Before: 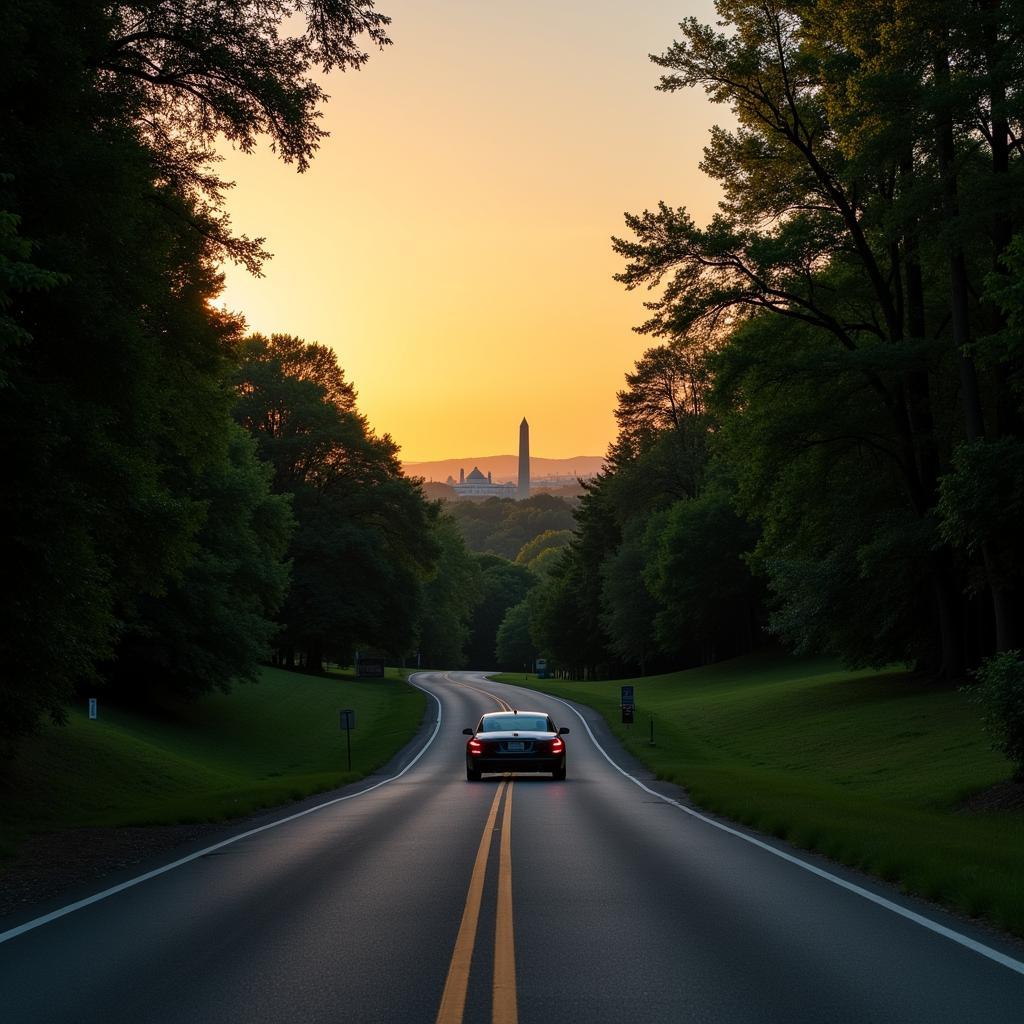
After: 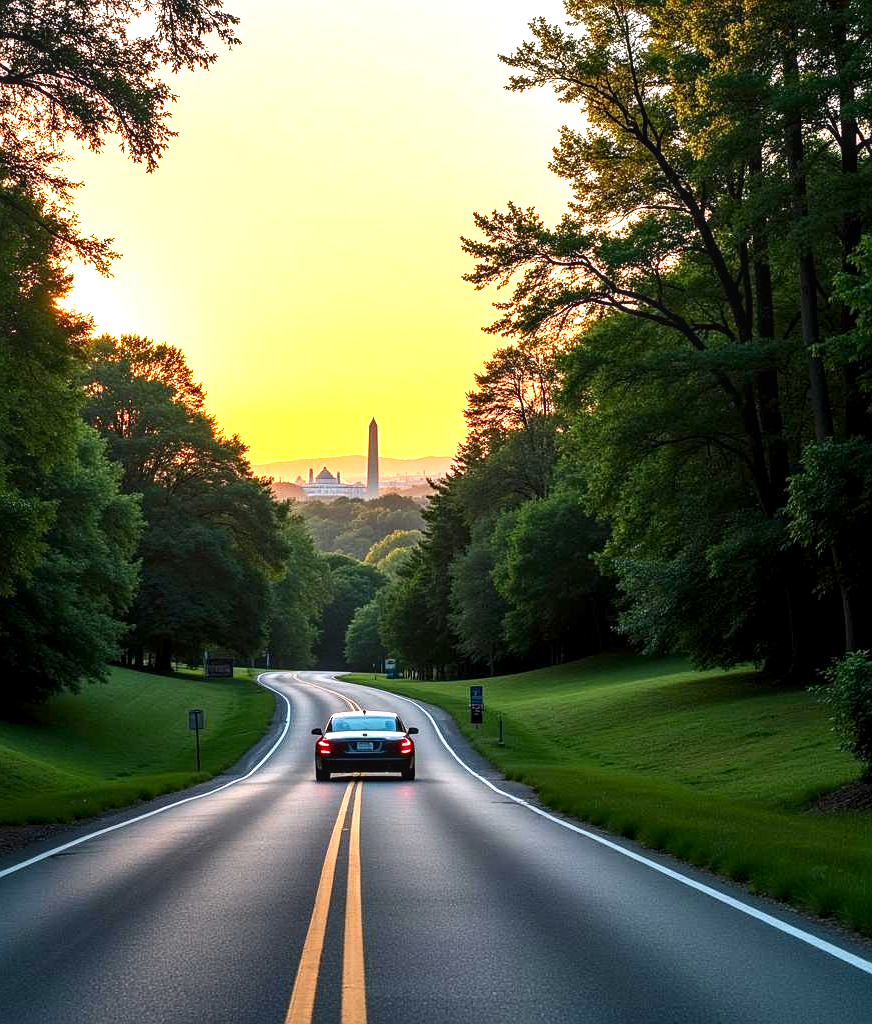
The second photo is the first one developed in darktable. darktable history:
crop and rotate: left 14.791%
contrast brightness saturation: contrast 0.151, brightness -0.01, saturation 0.095
shadows and highlights: radius 125.61, shadows 30.56, highlights -30.97, low approximation 0.01, soften with gaussian
exposure: black level correction 0.001, exposure 1.733 EV, compensate exposure bias true, compensate highlight preservation false
sharpen: amount 0.214
local contrast: detail 130%
base curve: preserve colors none
